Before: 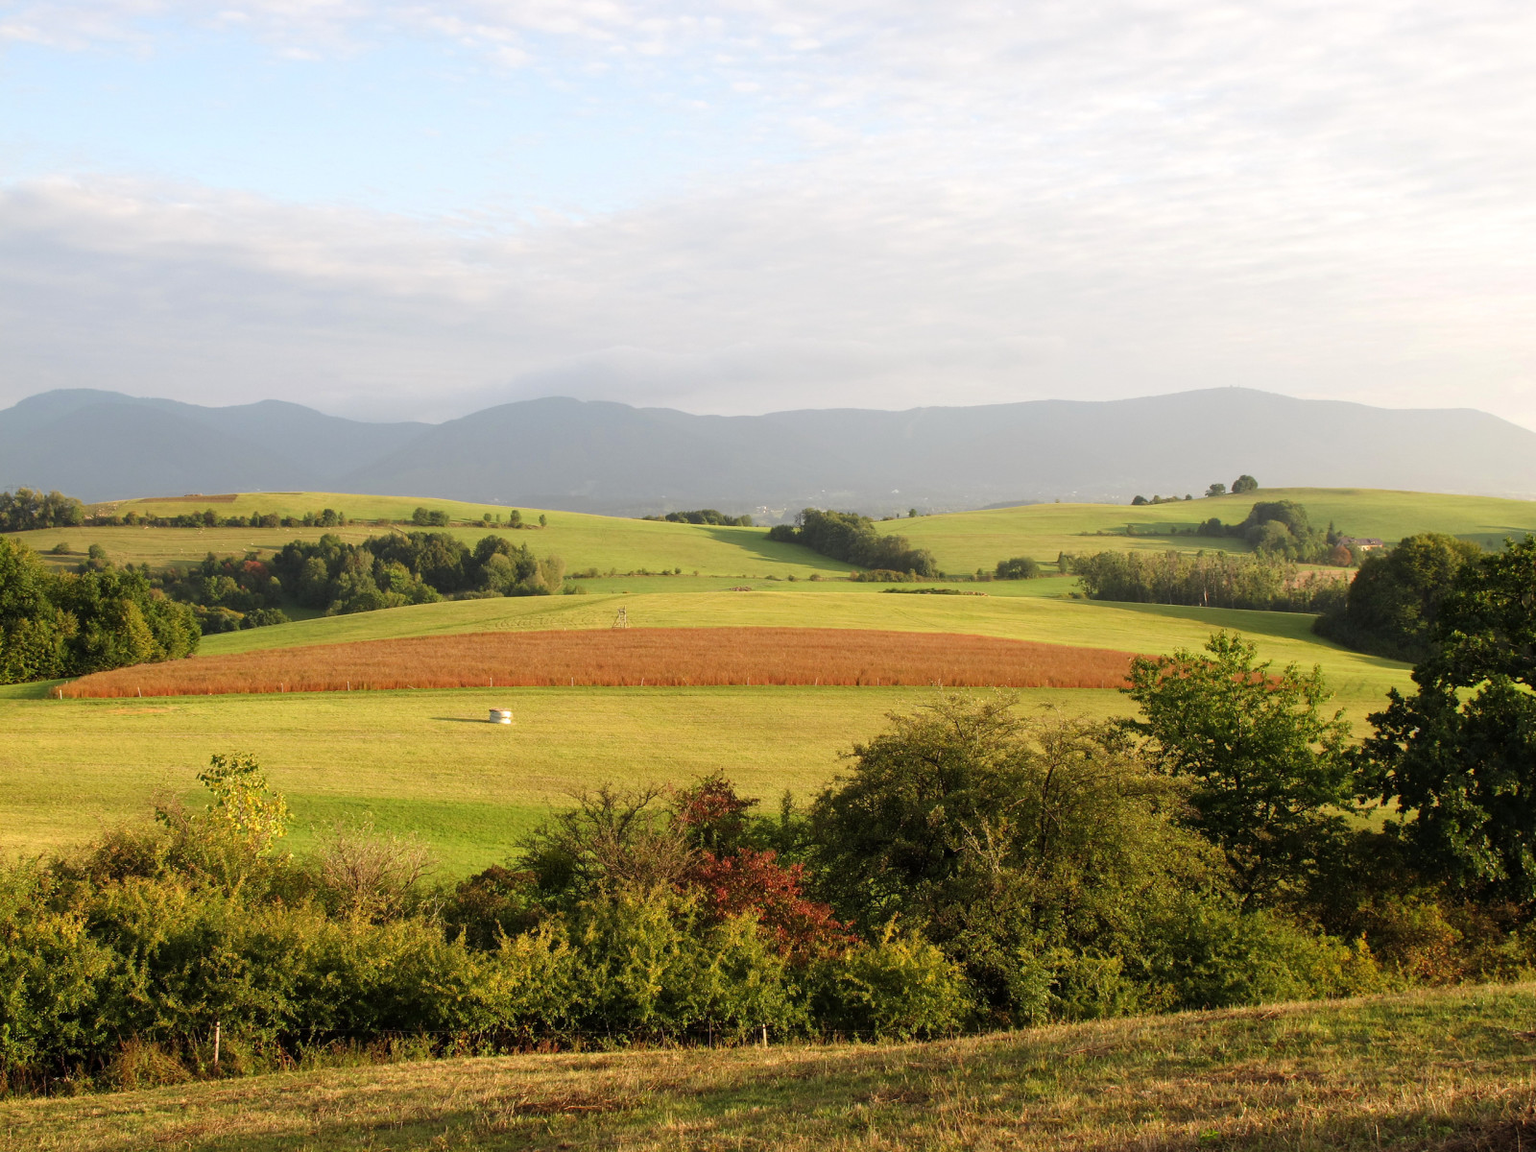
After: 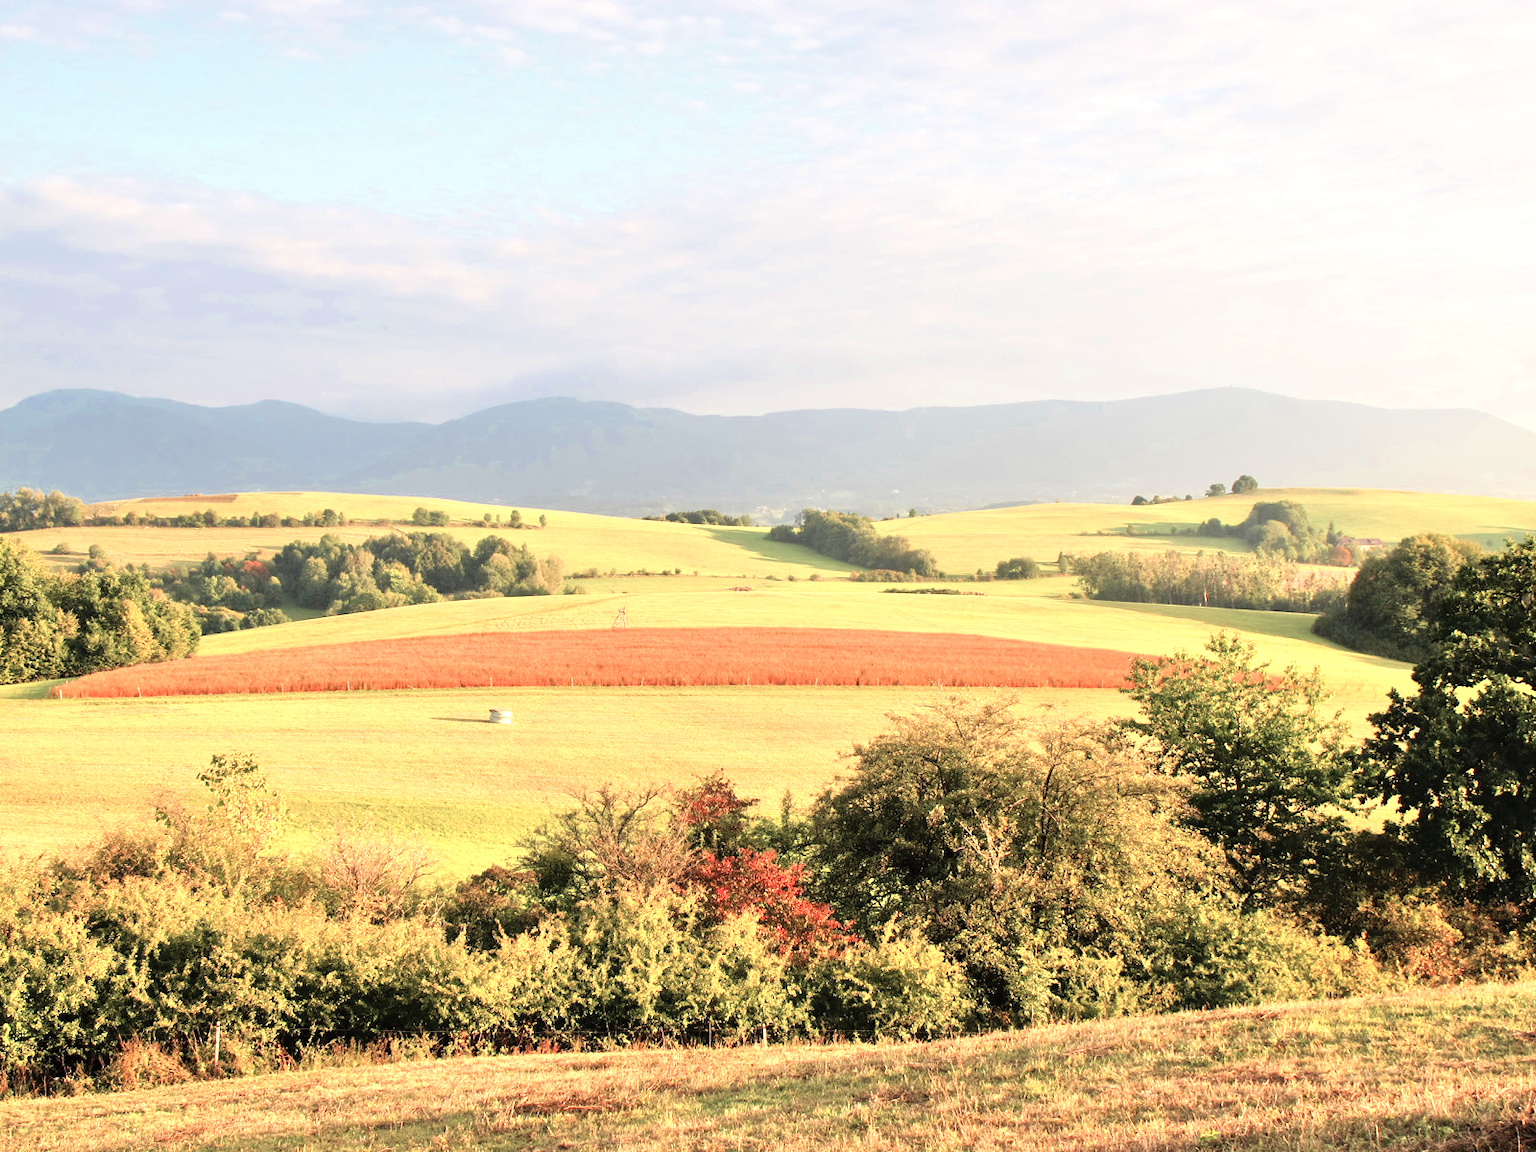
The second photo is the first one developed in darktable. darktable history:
velvia: on, module defaults
contrast brightness saturation: contrast 0.2, brightness 0.16, saturation 0.22
exposure: compensate highlight preservation false
color zones: curves: ch0 [(0, 0.473) (0.001, 0.473) (0.226, 0.548) (0.4, 0.589) (0.525, 0.54) (0.728, 0.403) (0.999, 0.473) (1, 0.473)]; ch1 [(0, 0.619) (0.001, 0.619) (0.234, 0.388) (0.4, 0.372) (0.528, 0.422) (0.732, 0.53) (0.999, 0.619) (1, 0.619)]; ch2 [(0, 0.547) (0.001, 0.547) (0.226, 0.45) (0.4, 0.525) (0.525, 0.585) (0.8, 0.511) (0.999, 0.547) (1, 0.547)]
tone equalizer: -7 EV 0.15 EV, -6 EV 0.6 EV, -5 EV 1.15 EV, -4 EV 1.33 EV, -3 EV 1.15 EV, -2 EV 0.6 EV, -1 EV 0.15 EV, mask exposure compensation -0.5 EV
